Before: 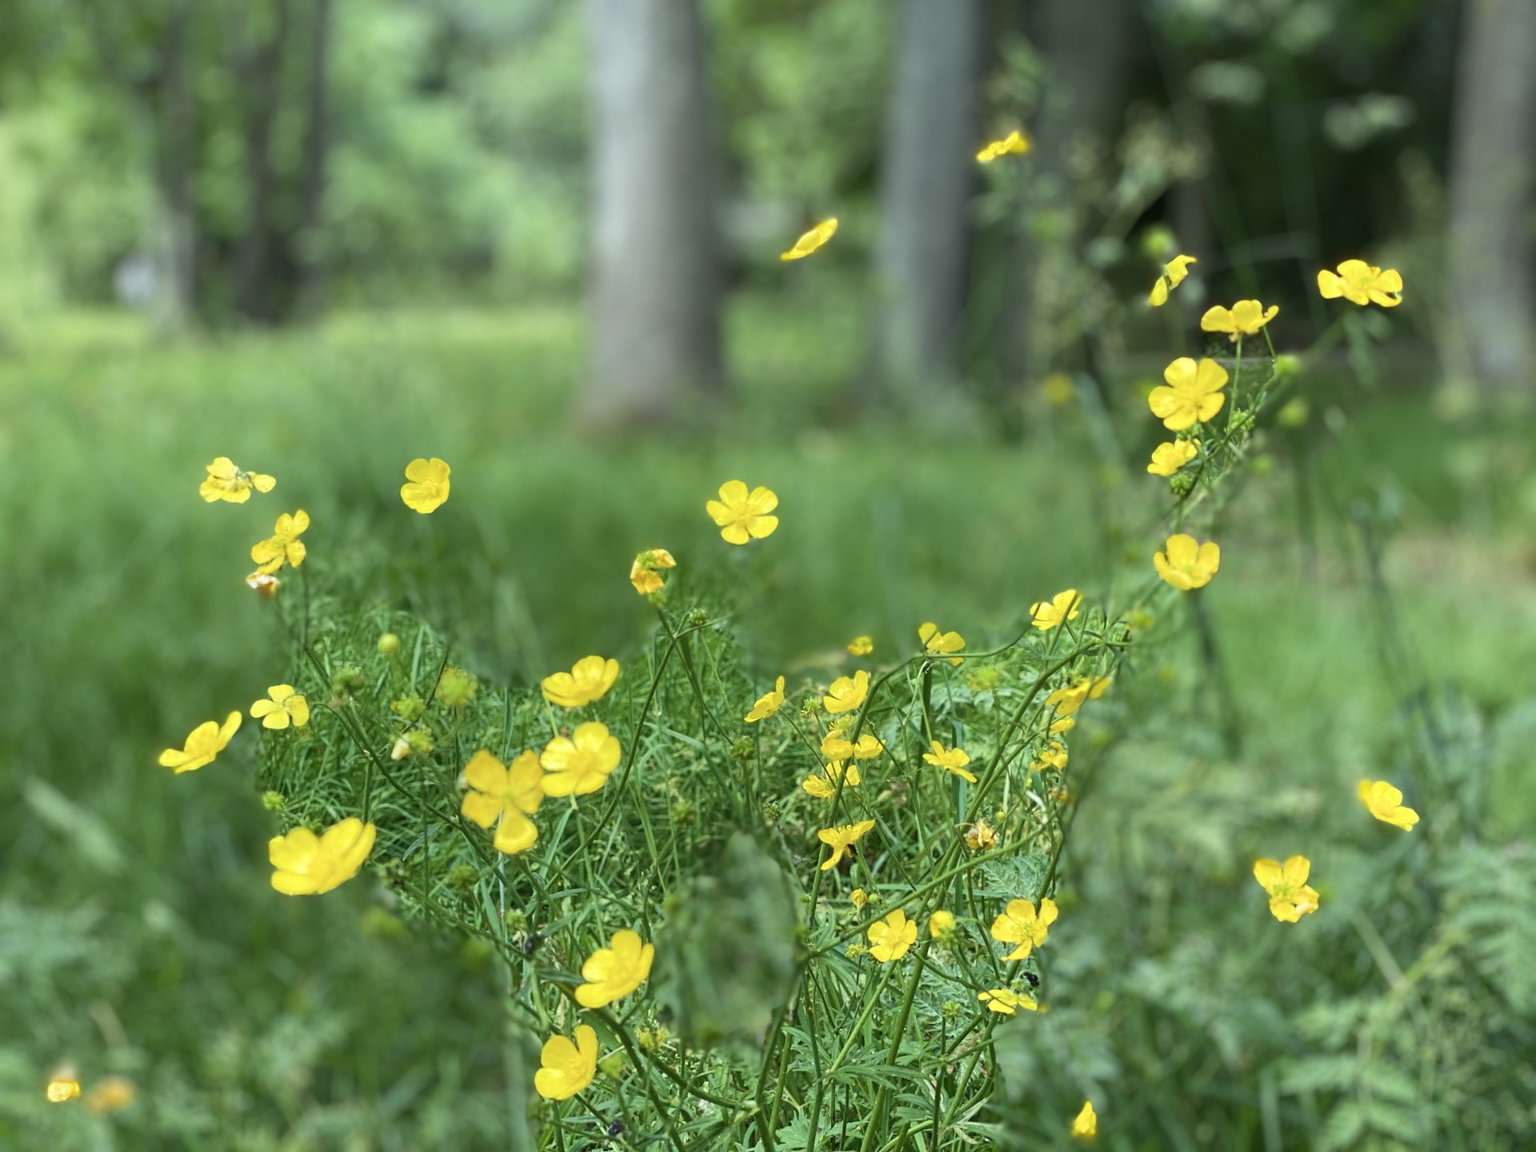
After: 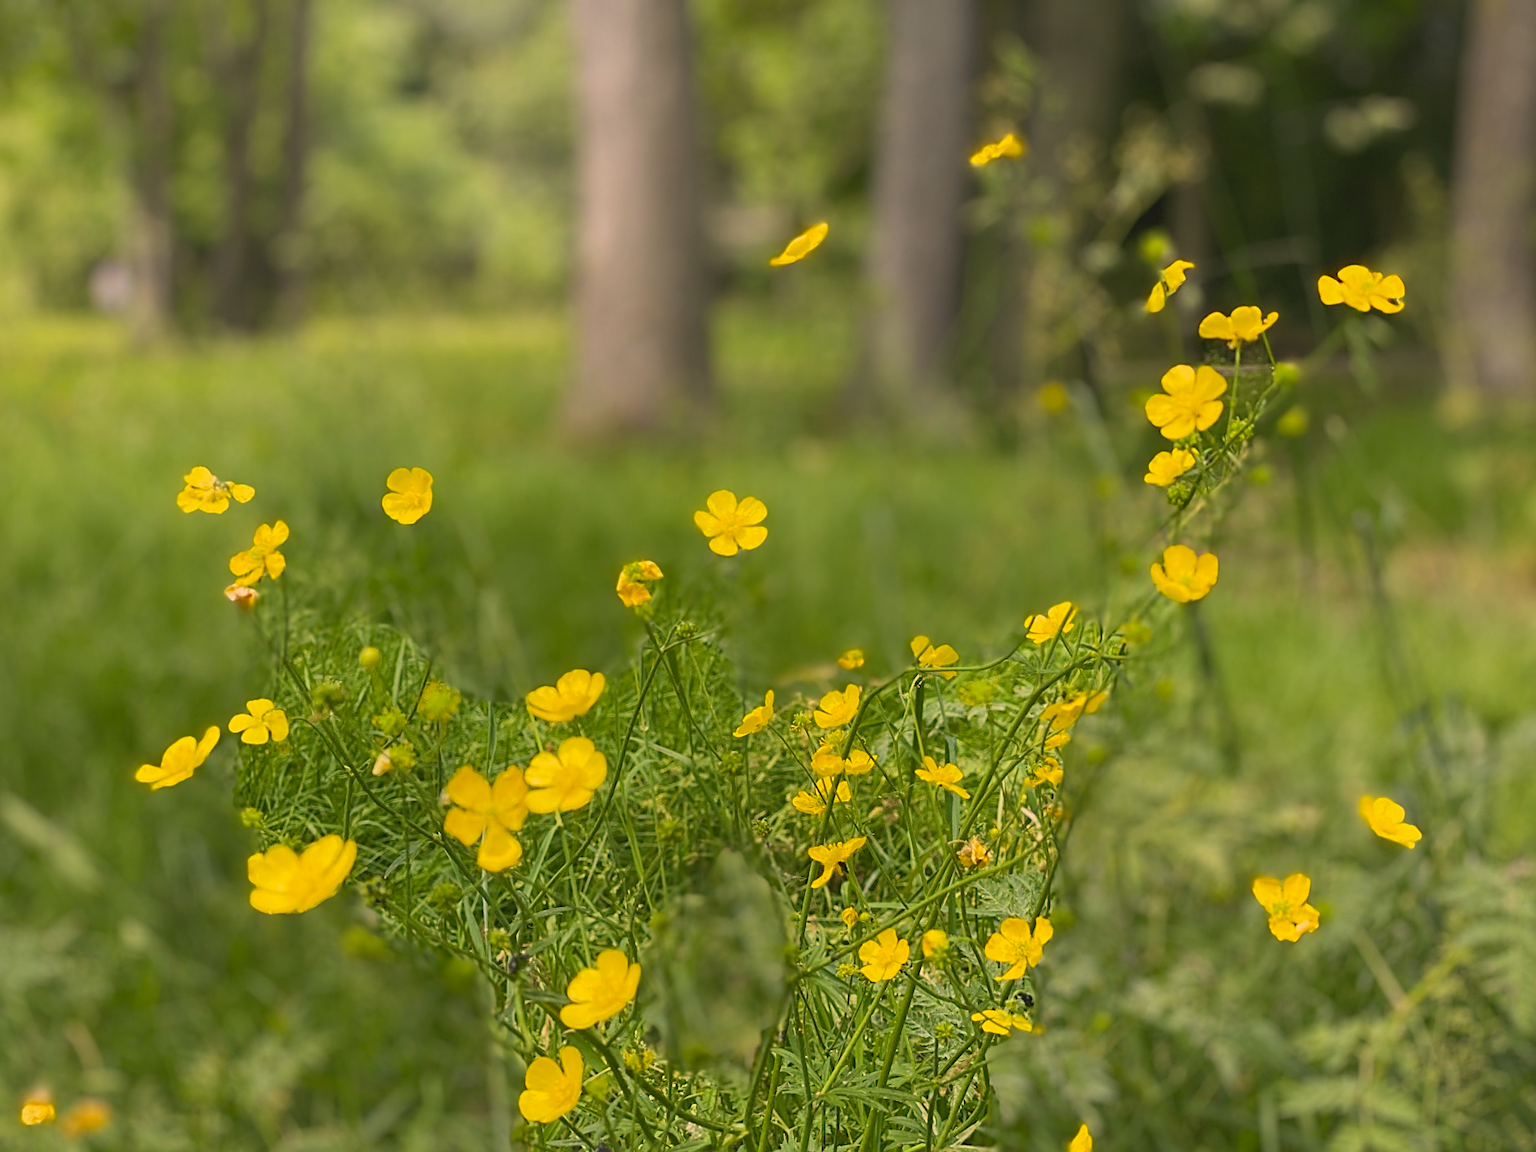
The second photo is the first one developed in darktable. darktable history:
sharpen: on, module defaults
crop: left 1.743%, right 0.268%, bottom 2.011%
contrast brightness saturation: saturation 0.18
color correction: highlights a* 21.88, highlights b* 22.25
exposure: exposure -0.21 EV, compensate highlight preservation false
vignetting: fall-off start 116.67%, fall-off radius 59.26%, brightness -0.31, saturation -0.056
local contrast: highlights 68%, shadows 68%, detail 82%, midtone range 0.325
